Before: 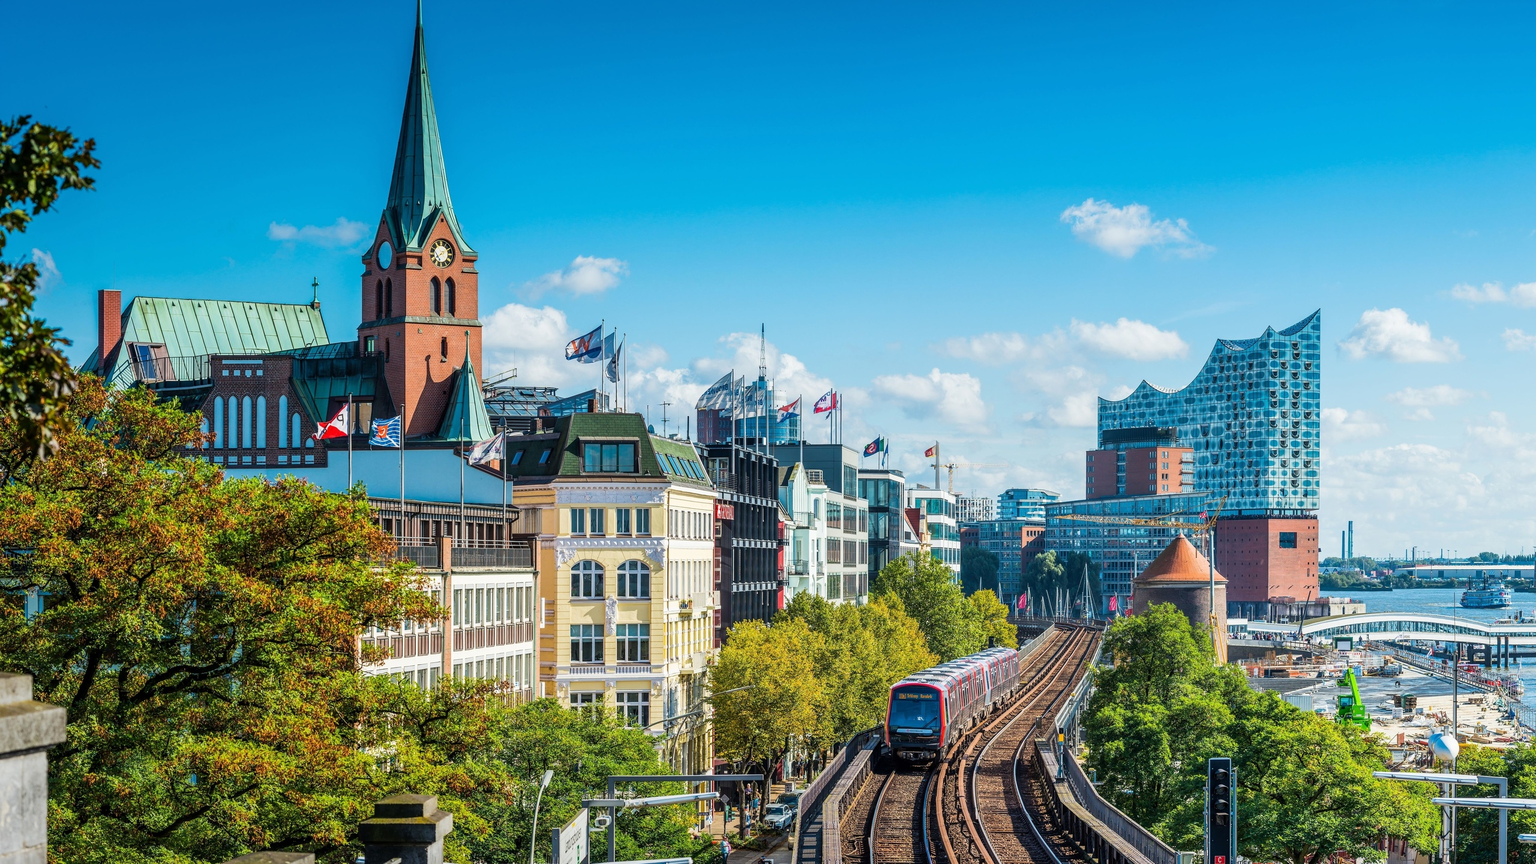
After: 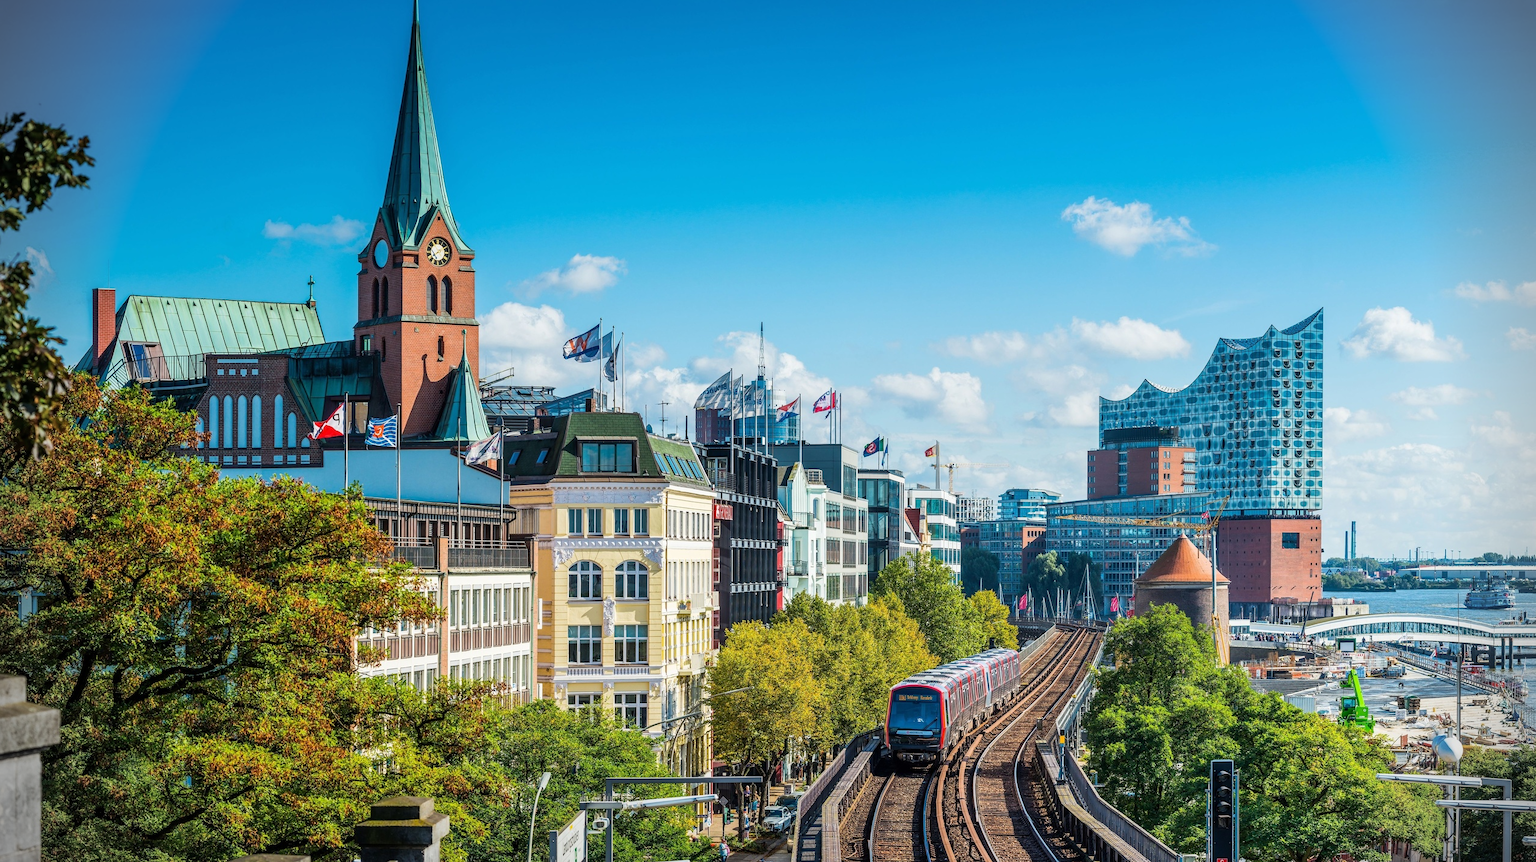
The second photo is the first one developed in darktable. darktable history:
vignetting: fall-off start 88.03%, fall-off radius 24.9%
crop: left 0.434%, top 0.485%, right 0.244%, bottom 0.386%
